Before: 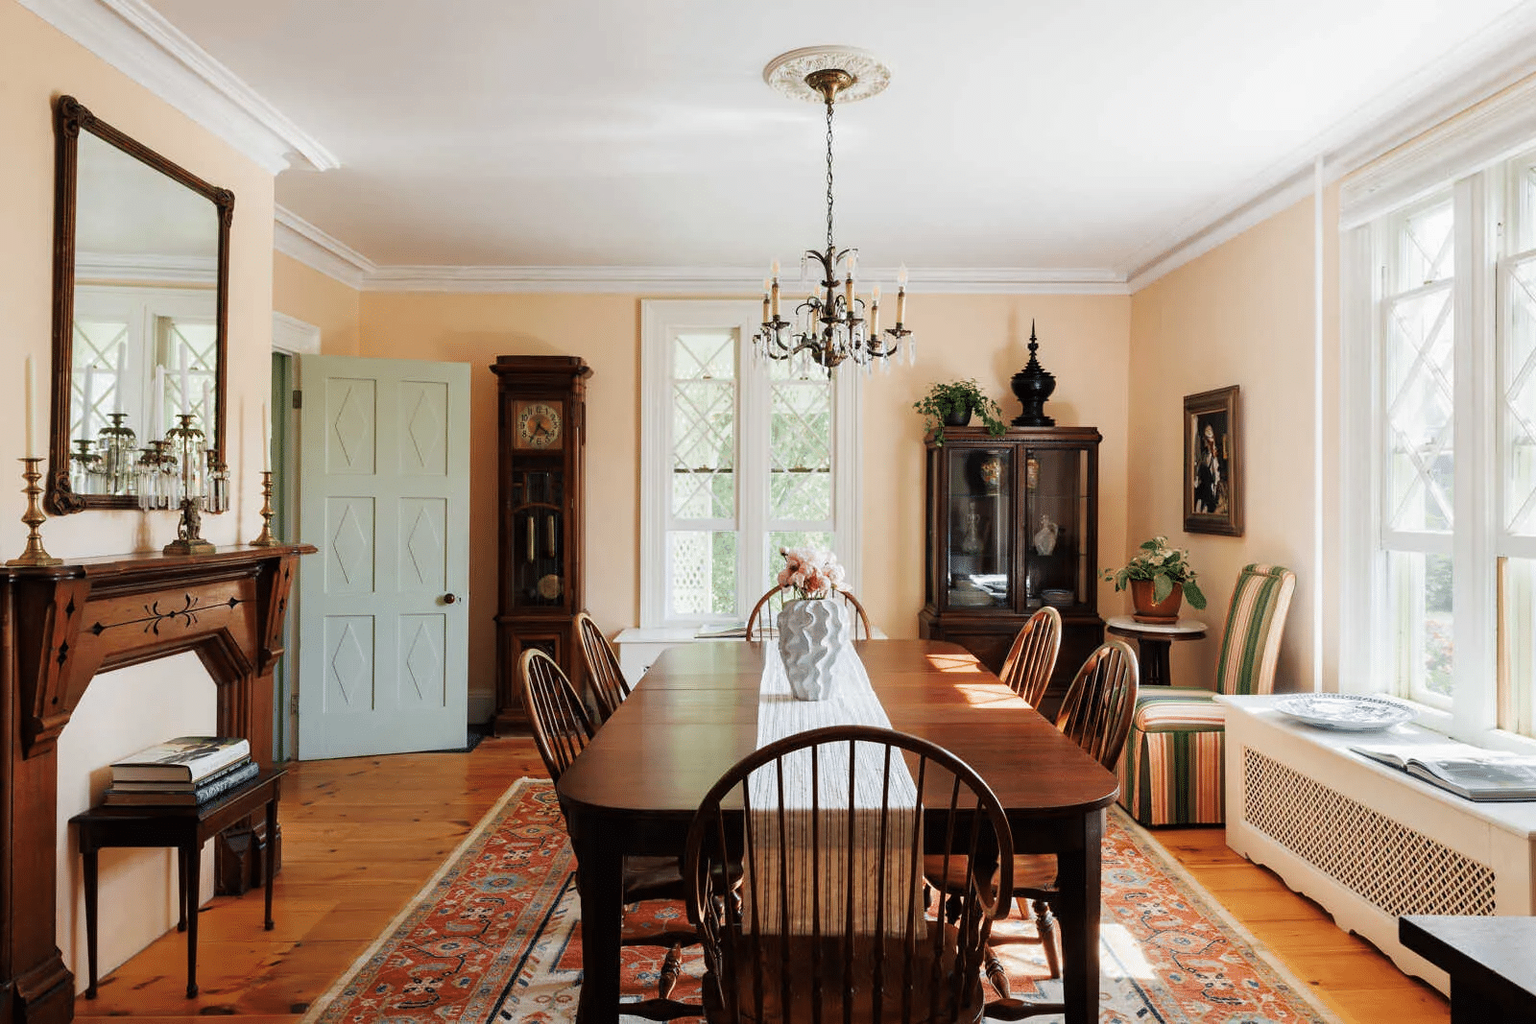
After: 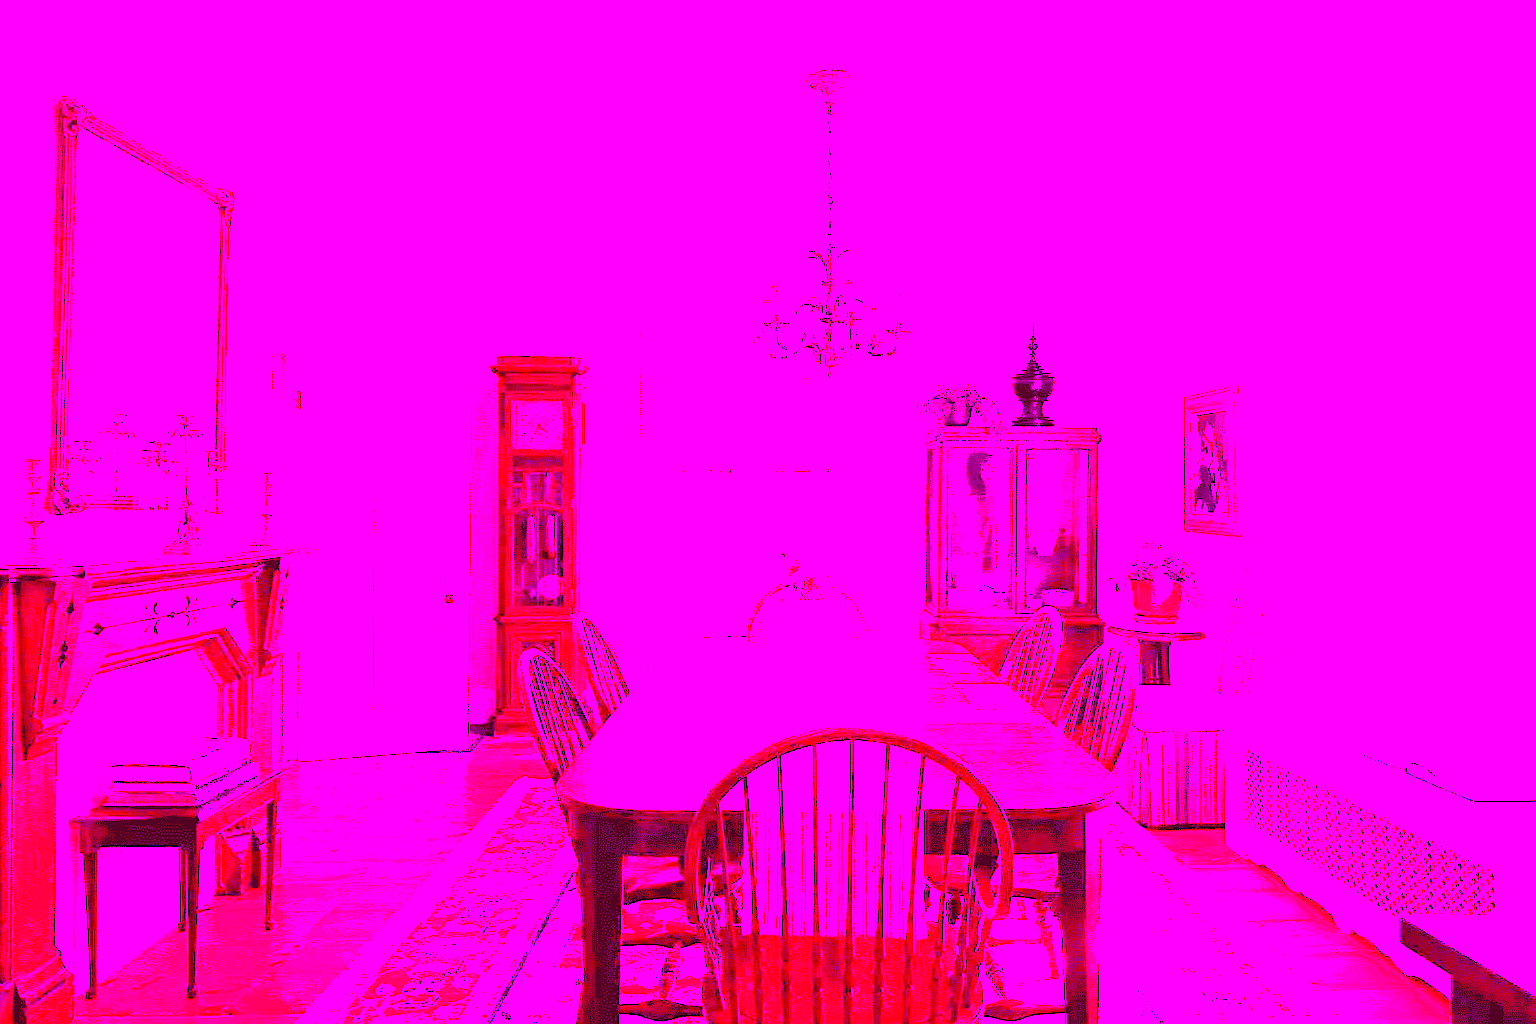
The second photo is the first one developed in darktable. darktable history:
tone equalizer: -7 EV 0.15 EV, -6 EV 0.6 EV, -5 EV 1.15 EV, -4 EV 1.33 EV, -3 EV 1.15 EV, -2 EV 0.6 EV, -1 EV 0.15 EV, mask exposure compensation -0.5 EV
color balance rgb: linear chroma grading › global chroma 3.45%, perceptual saturation grading › global saturation 11.24%, perceptual brilliance grading › global brilliance 3.04%, global vibrance 2.8%
white balance: red 8, blue 8
local contrast: highlights 100%, shadows 100%, detail 120%, midtone range 0.2
